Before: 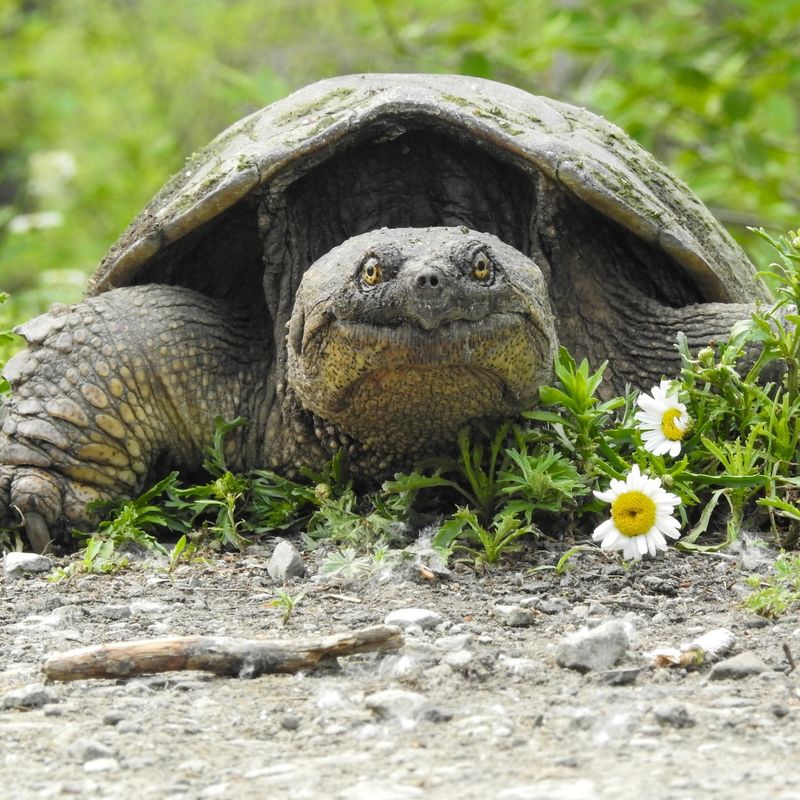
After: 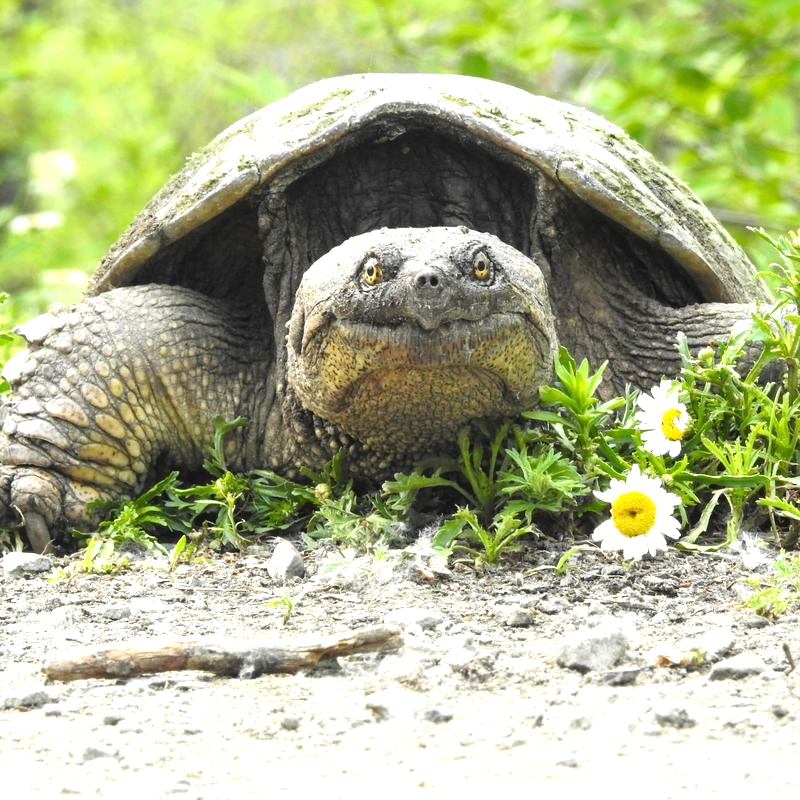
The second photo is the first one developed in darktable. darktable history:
exposure: exposure 0.83 EV, compensate exposure bias true, compensate highlight preservation false
